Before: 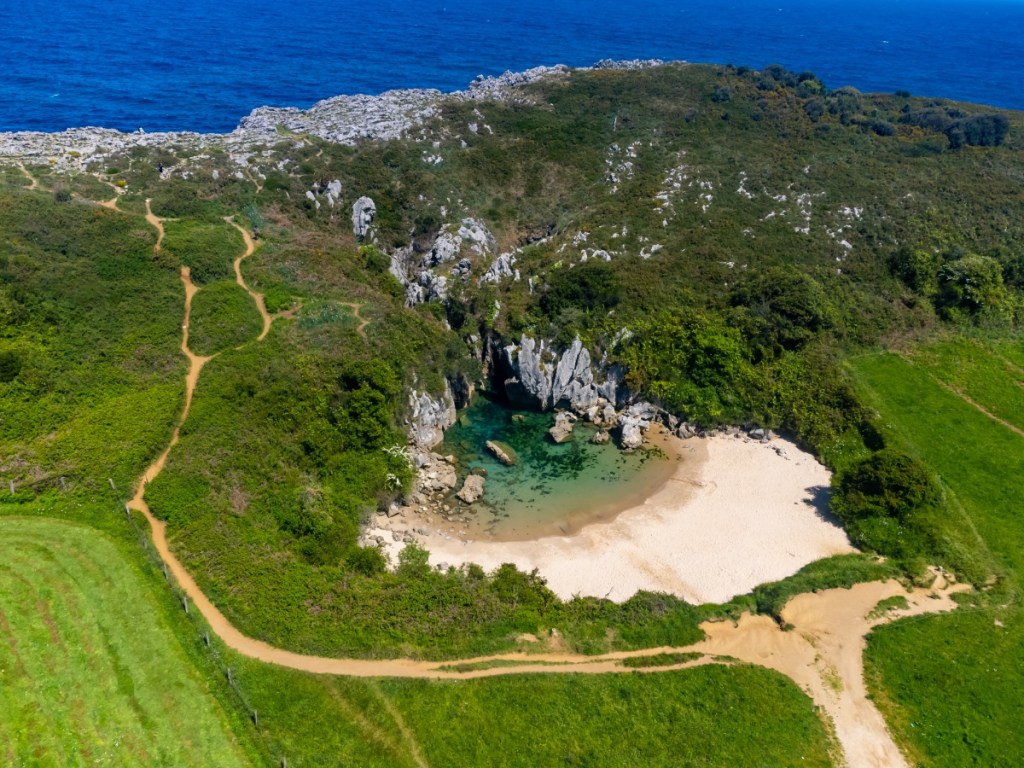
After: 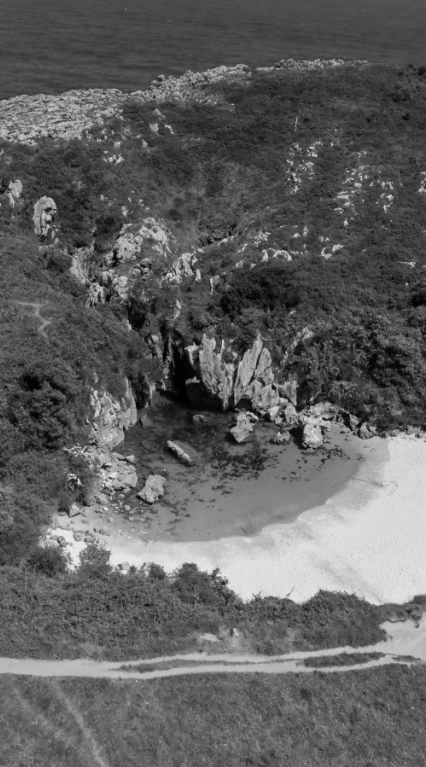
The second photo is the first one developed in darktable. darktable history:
tone equalizer: on, module defaults
monochrome: a -71.75, b 75.82
crop: left 31.229%, right 27.105%
